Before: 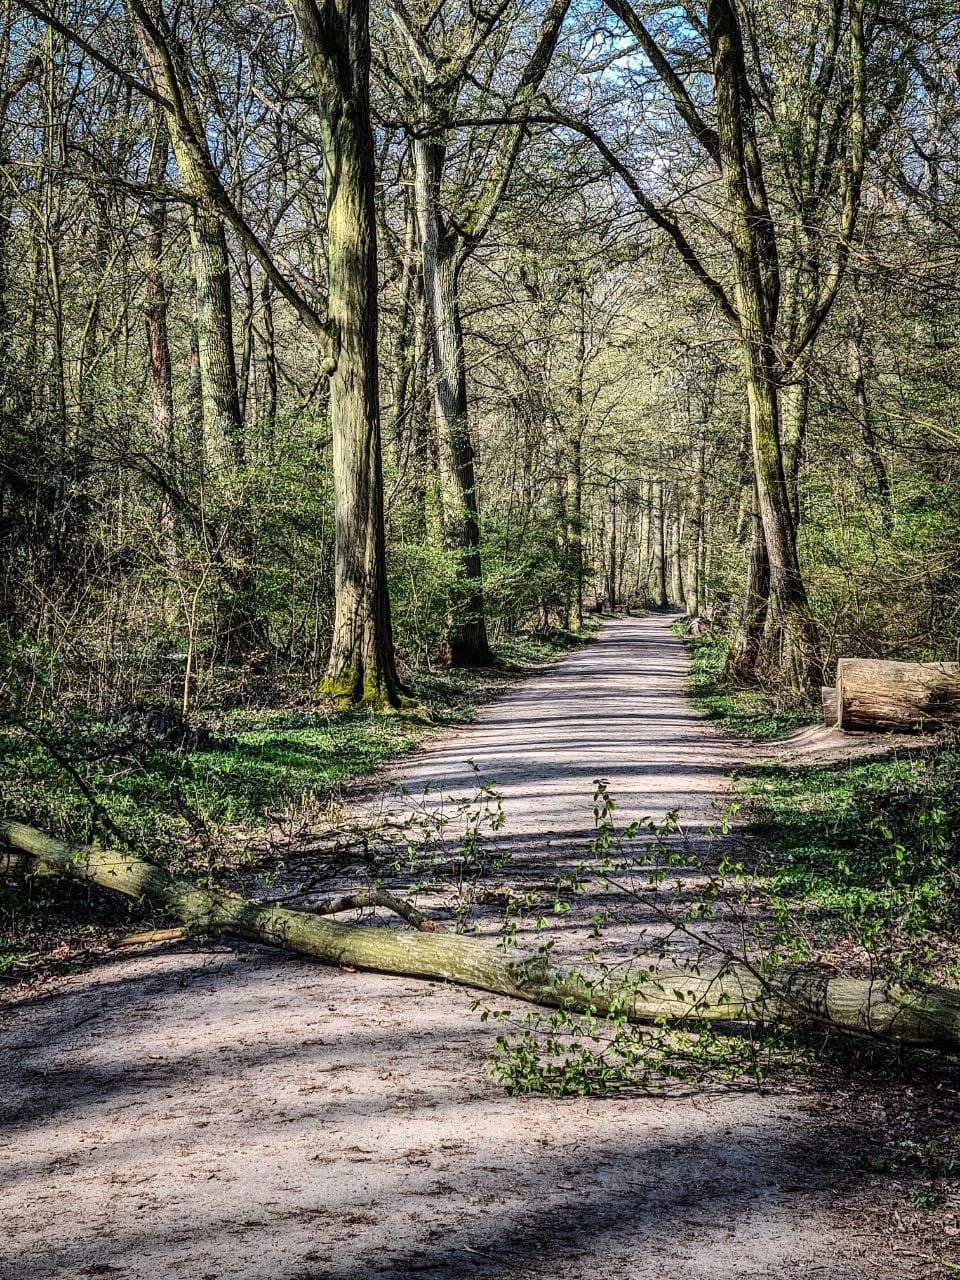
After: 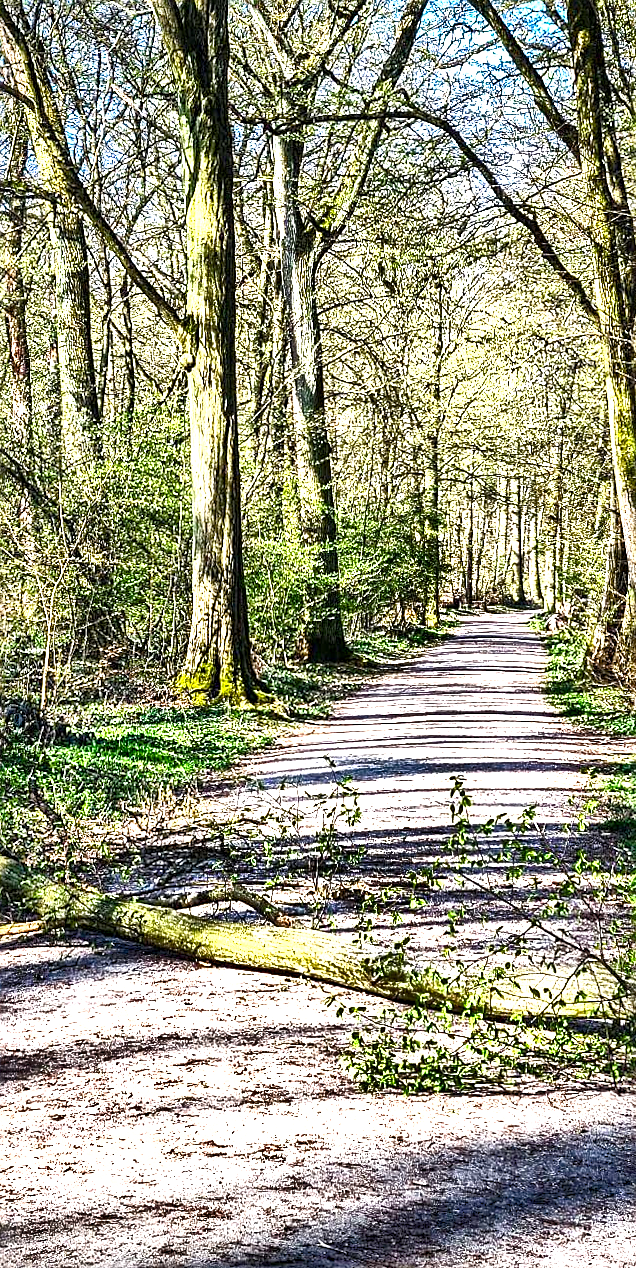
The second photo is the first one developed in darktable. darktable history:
shadows and highlights: radius 100.41, shadows 50.55, highlights -64.36, highlights color adjustment 49.82%, soften with gaussian
local contrast: mode bilateral grid, contrast 20, coarseness 50, detail 120%, midtone range 0.2
sharpen: on, module defaults
exposure: black level correction 0, exposure 1.45 EV, compensate exposure bias true, compensate highlight preservation false
crop and rotate: left 14.385%, right 18.948%
color balance rgb: perceptual saturation grading › global saturation 45%, perceptual saturation grading › highlights -25%, perceptual saturation grading › shadows 50%, perceptual brilliance grading › global brilliance 3%, global vibrance 3%
rotate and perspective: rotation 0.192°, lens shift (horizontal) -0.015, crop left 0.005, crop right 0.996, crop top 0.006, crop bottom 0.99
